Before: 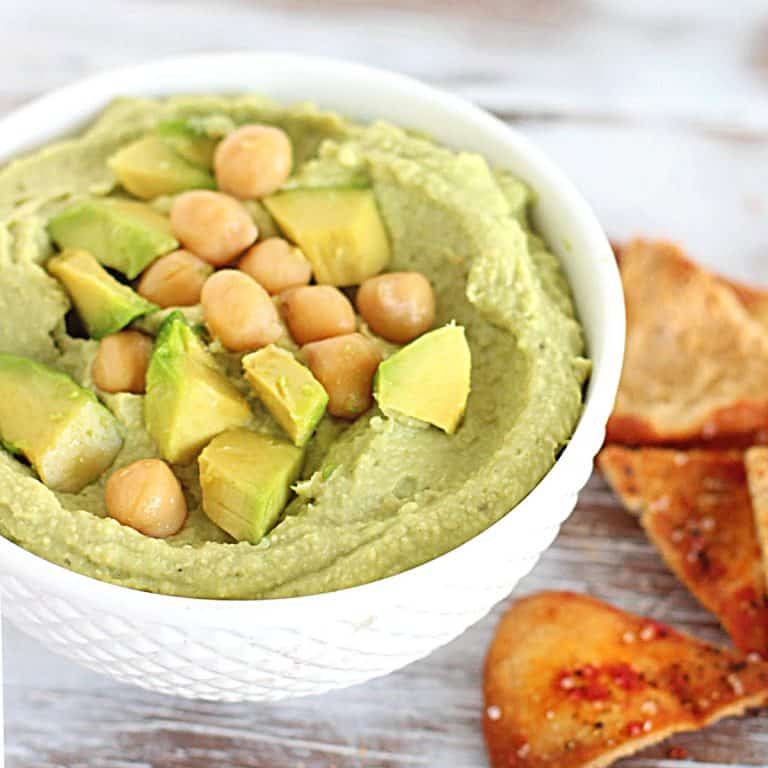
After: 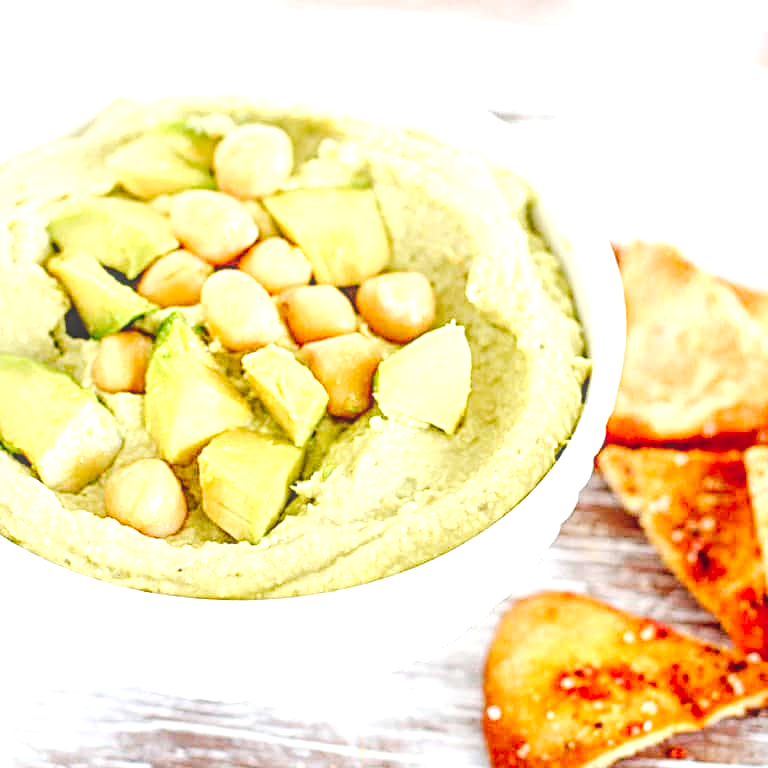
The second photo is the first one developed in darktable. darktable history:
tone curve: curves: ch0 [(0, 0) (0.003, 0.084) (0.011, 0.084) (0.025, 0.084) (0.044, 0.084) (0.069, 0.085) (0.1, 0.09) (0.136, 0.1) (0.177, 0.119) (0.224, 0.144) (0.277, 0.205) (0.335, 0.298) (0.399, 0.417) (0.468, 0.525) (0.543, 0.631) (0.623, 0.72) (0.709, 0.8) (0.801, 0.867) (0.898, 0.934) (1, 1)], preserve colors none
local contrast: highlights 0%, shadows 0%, detail 133%
exposure: black level correction 0.001, exposure 0.955 EV, compensate exposure bias true, compensate highlight preservation false
